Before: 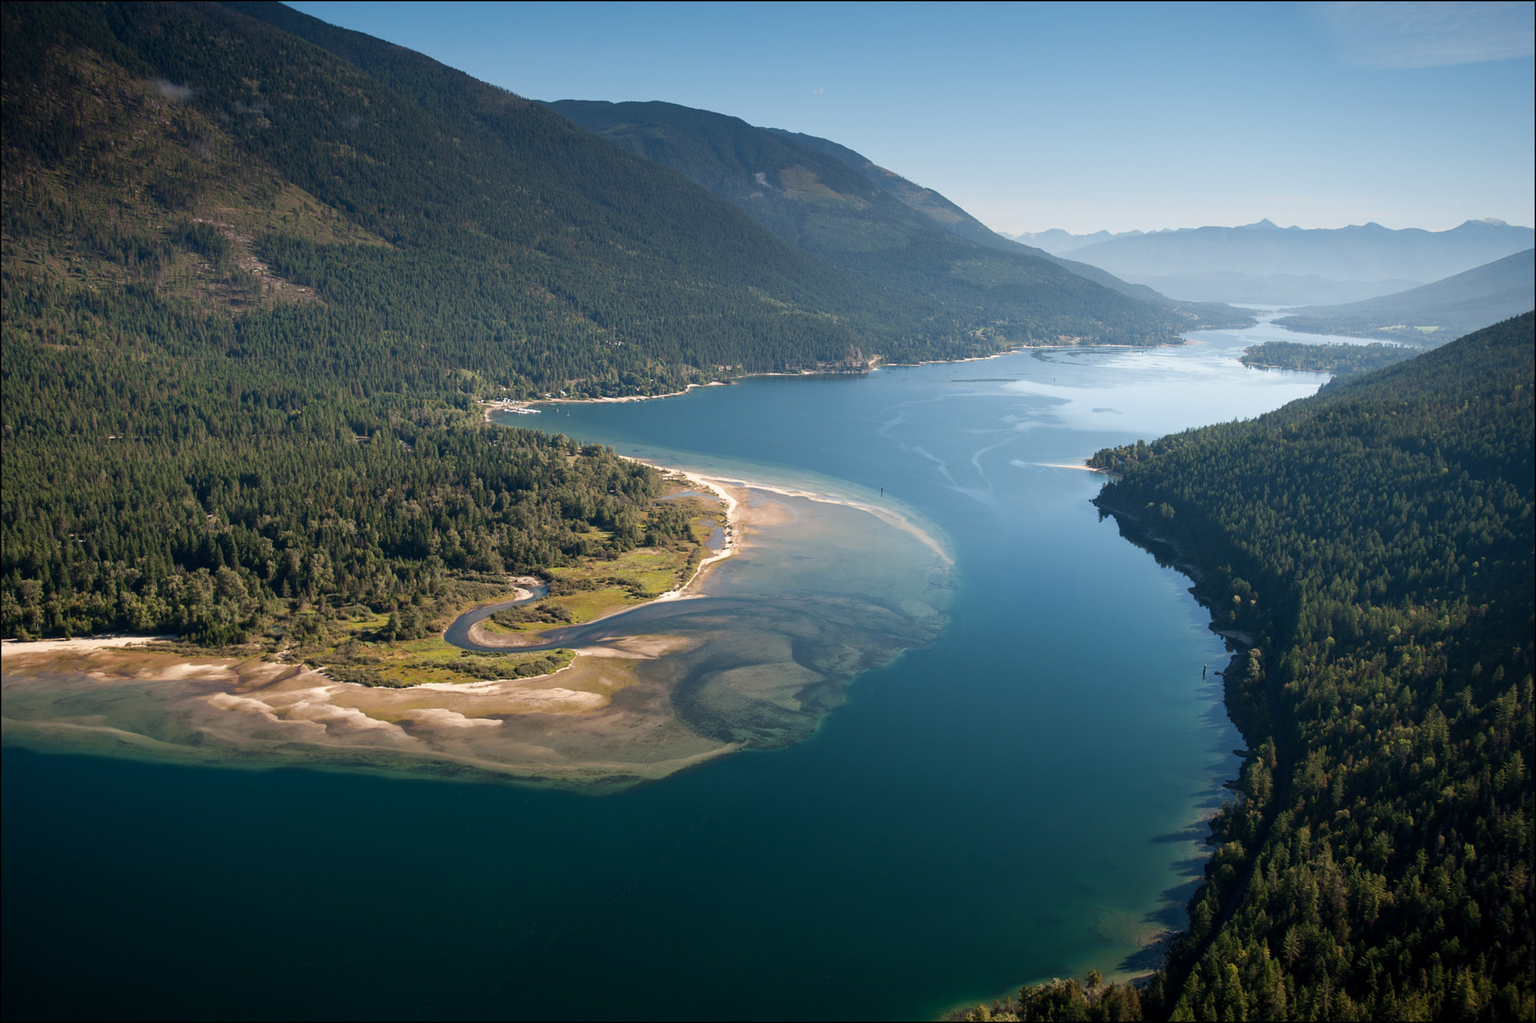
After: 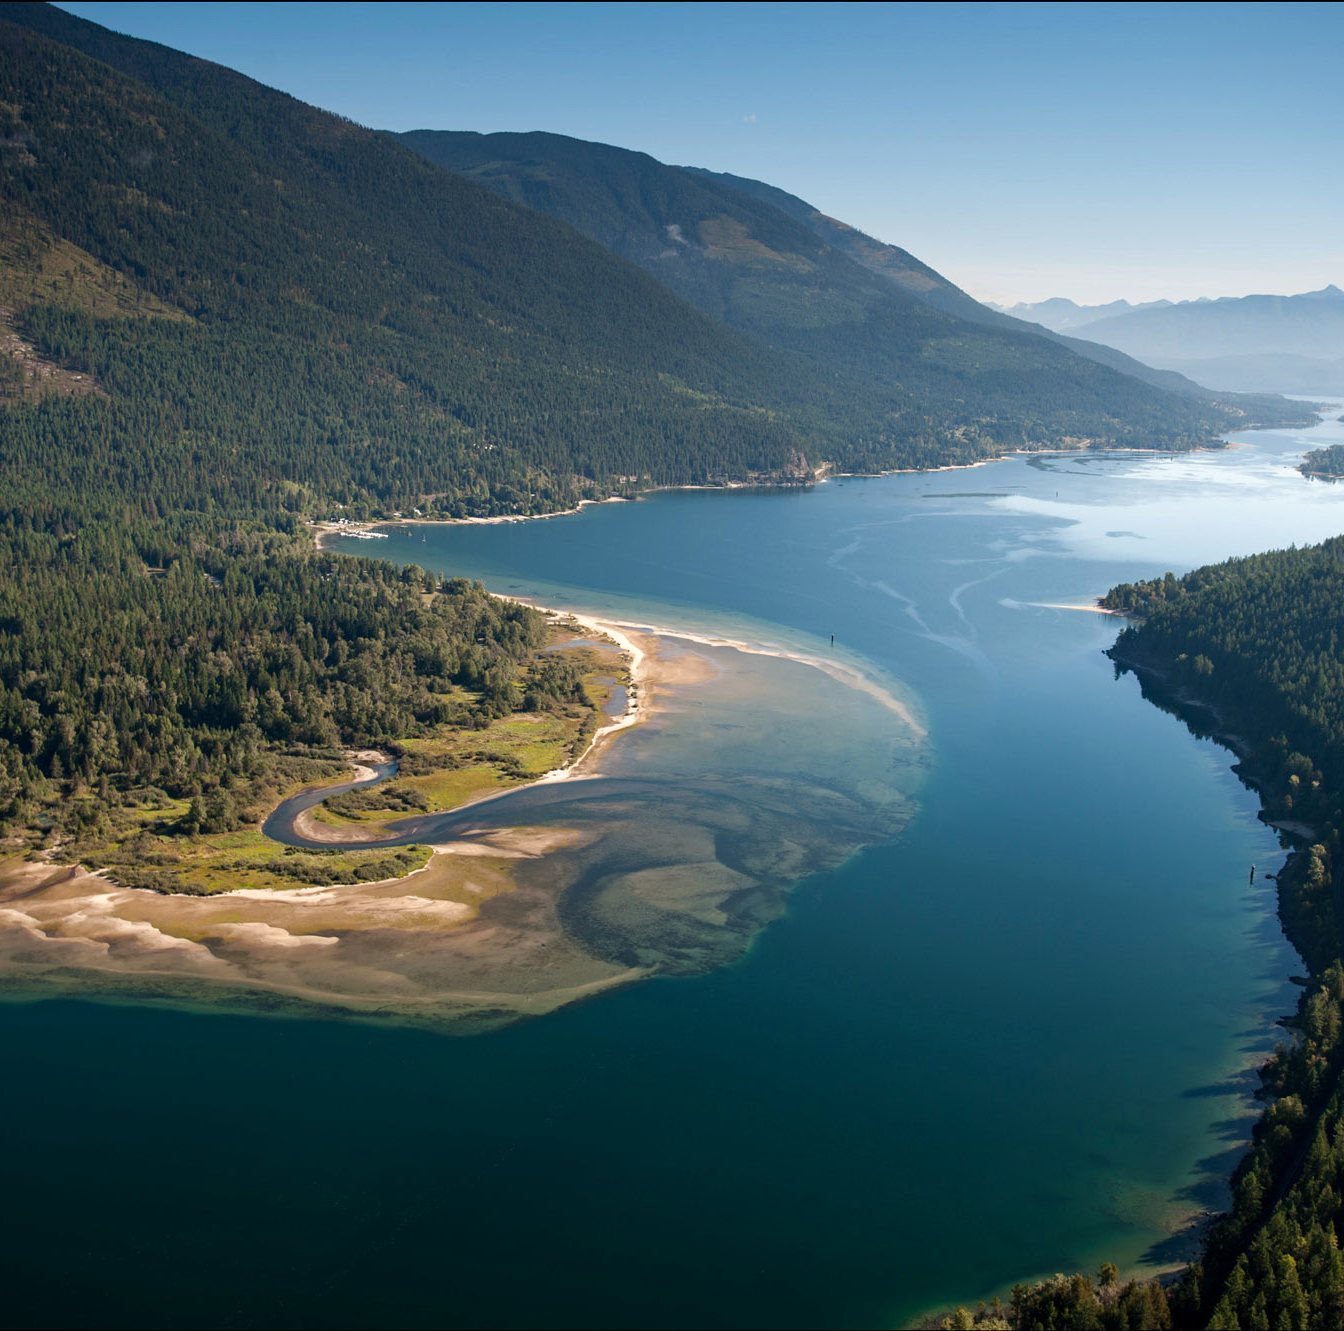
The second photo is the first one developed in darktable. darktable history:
crop and rotate: left 15.815%, right 16.961%
haze removal: compatibility mode true, adaptive false
